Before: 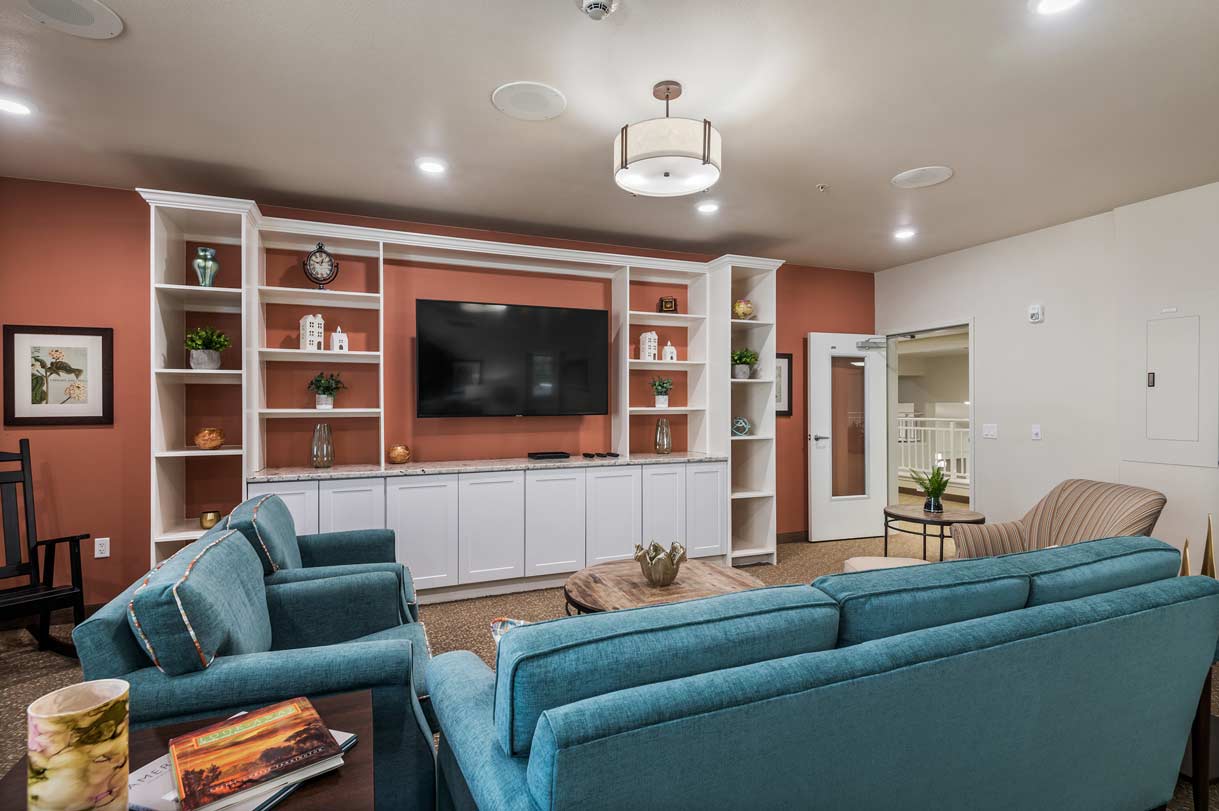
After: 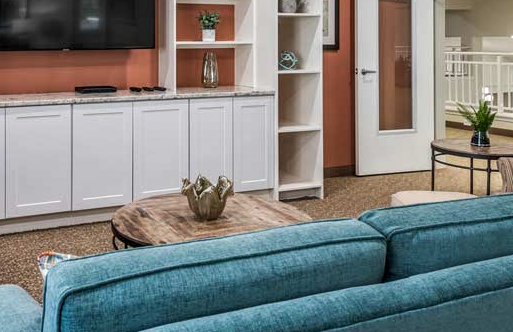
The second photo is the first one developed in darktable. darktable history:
local contrast: detail 130%
crop: left 37.221%, top 45.169%, right 20.63%, bottom 13.777%
